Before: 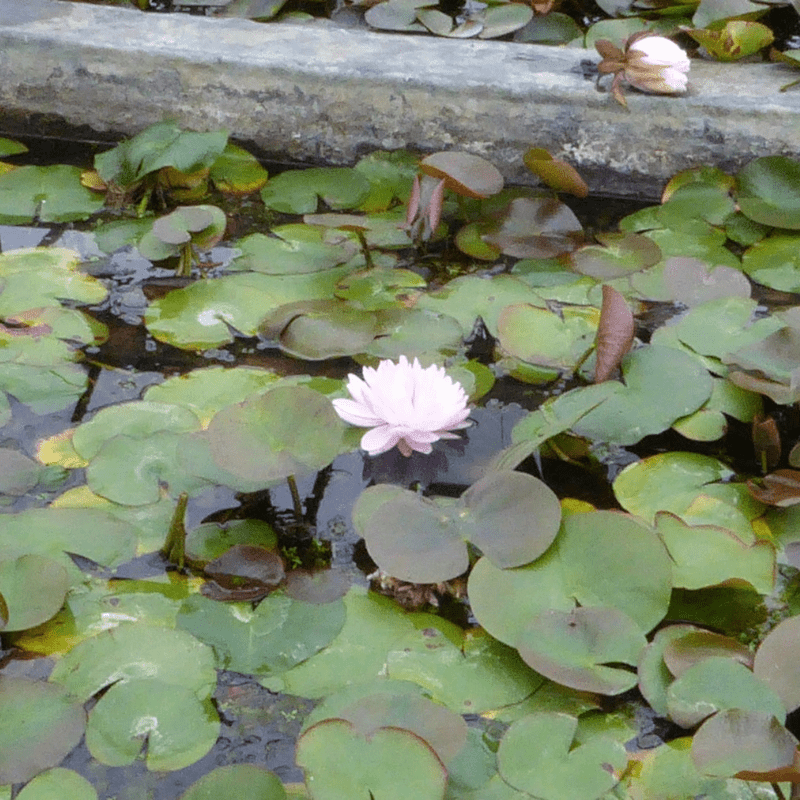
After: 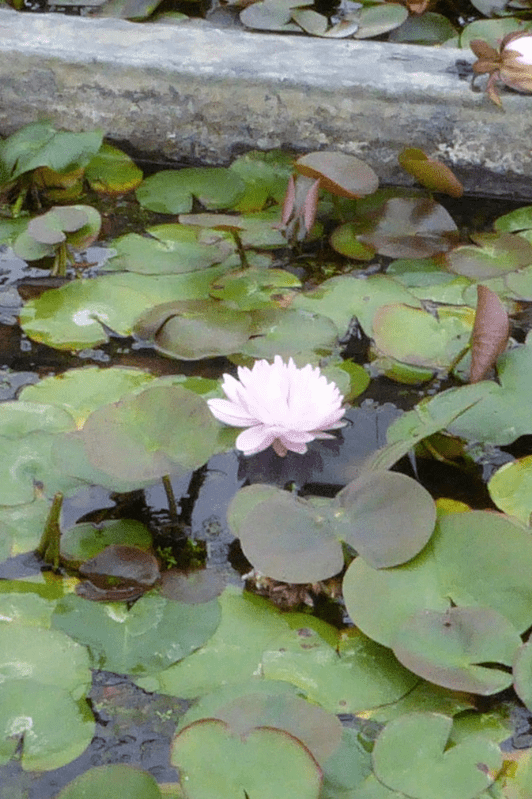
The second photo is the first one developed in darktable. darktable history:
crop and rotate: left 15.638%, right 17.762%
